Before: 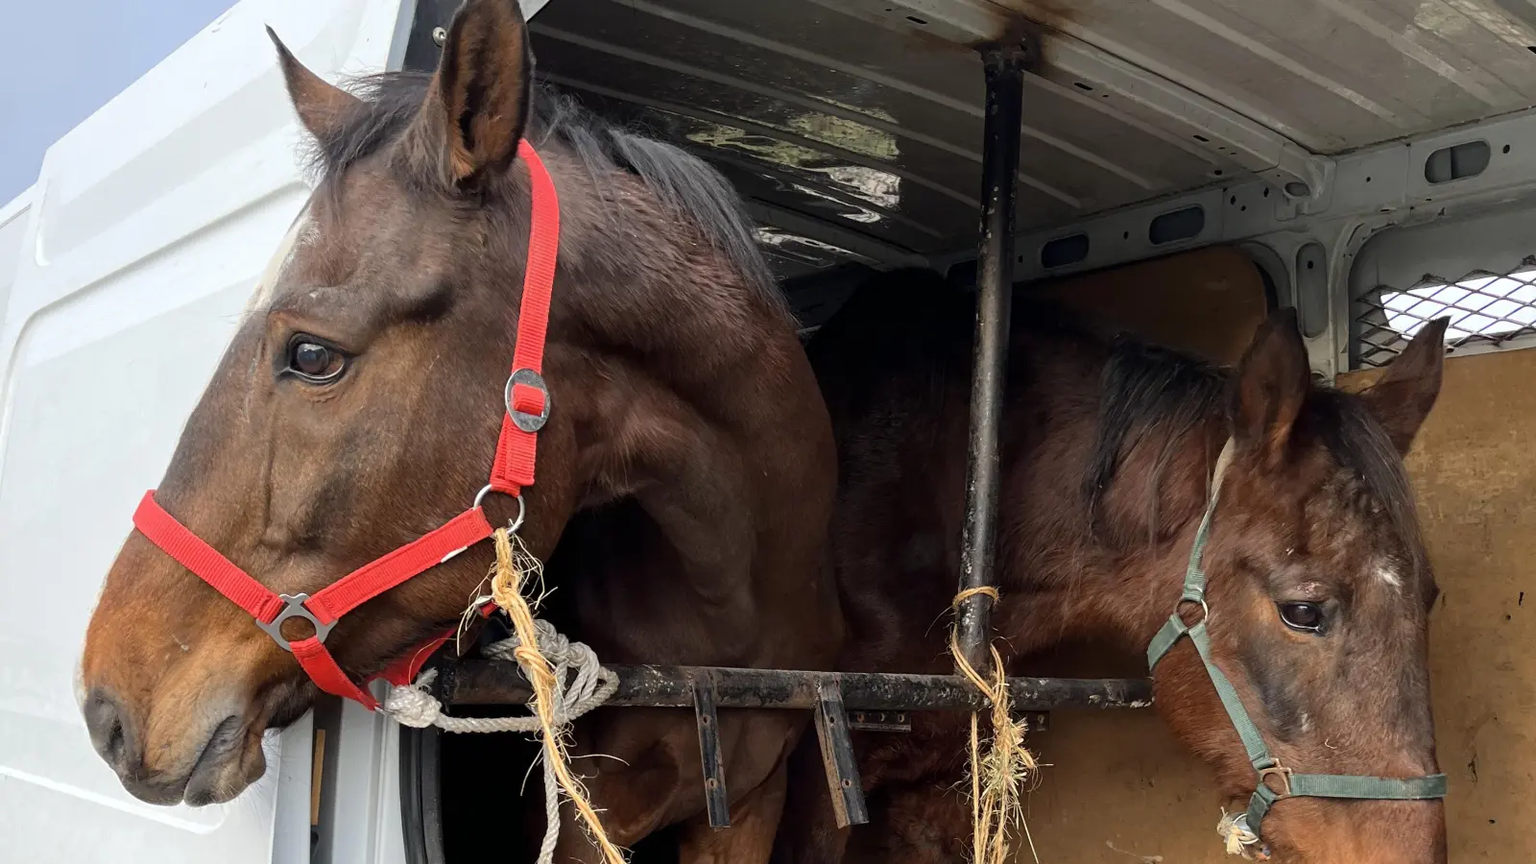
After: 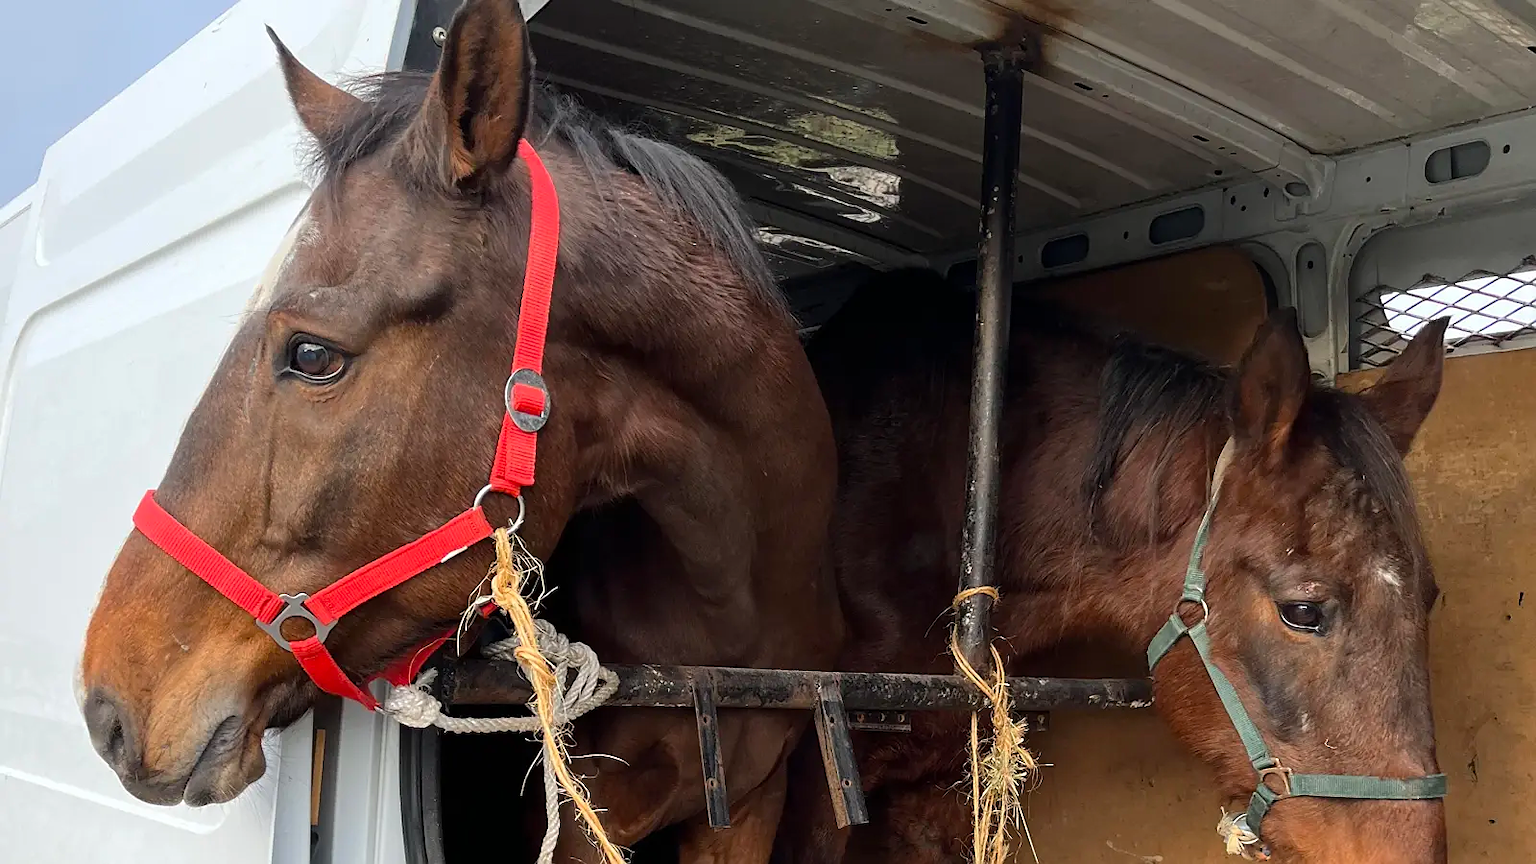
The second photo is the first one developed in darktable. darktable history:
sharpen: radius 0.981, amount 0.604
